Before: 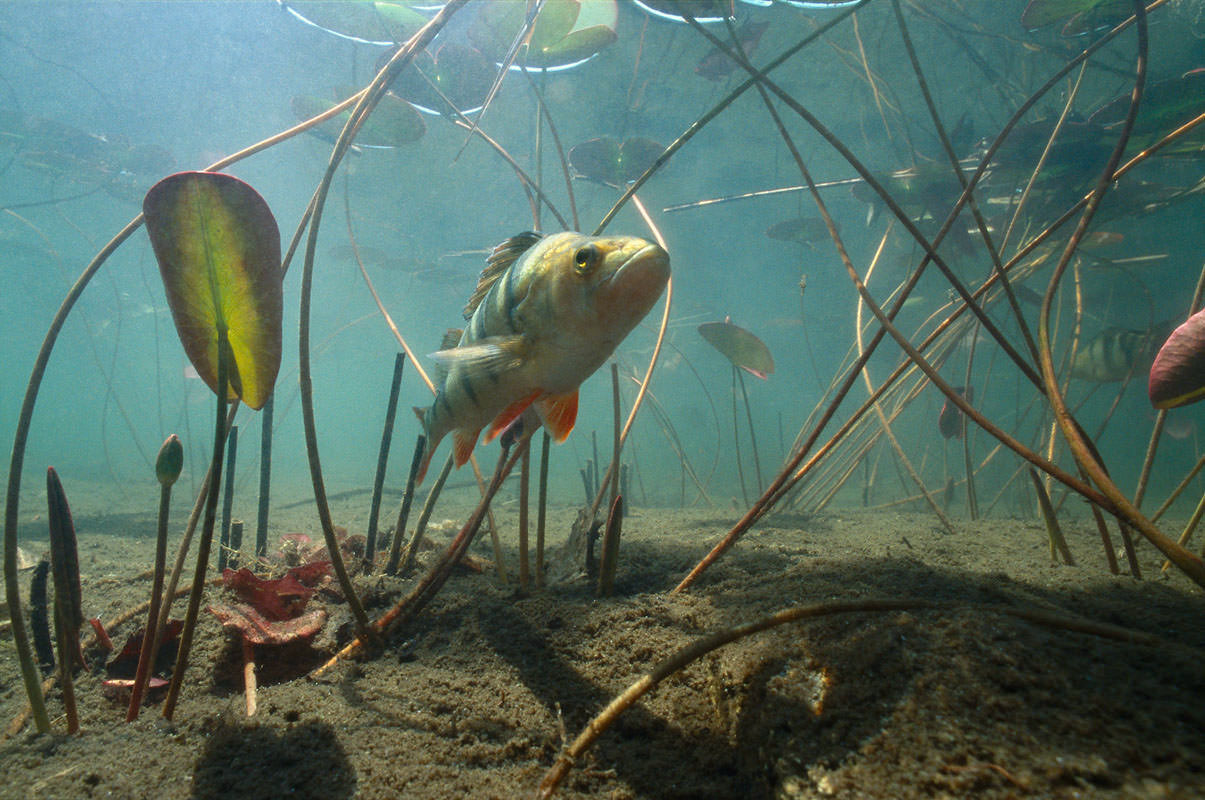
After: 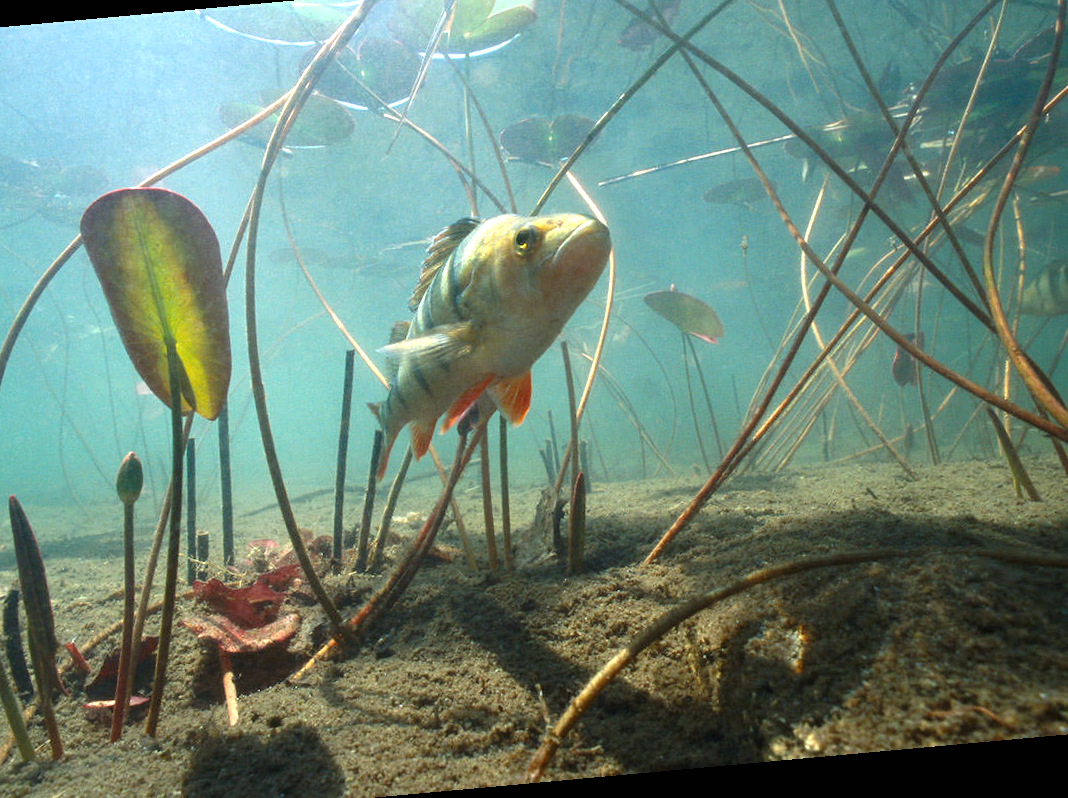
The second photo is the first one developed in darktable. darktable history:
exposure: black level correction 0, exposure 0.7 EV, compensate highlight preservation false
rotate and perspective: rotation -5.2°, automatic cropping off
crop: left 6.446%, top 8.188%, right 9.538%, bottom 3.548%
